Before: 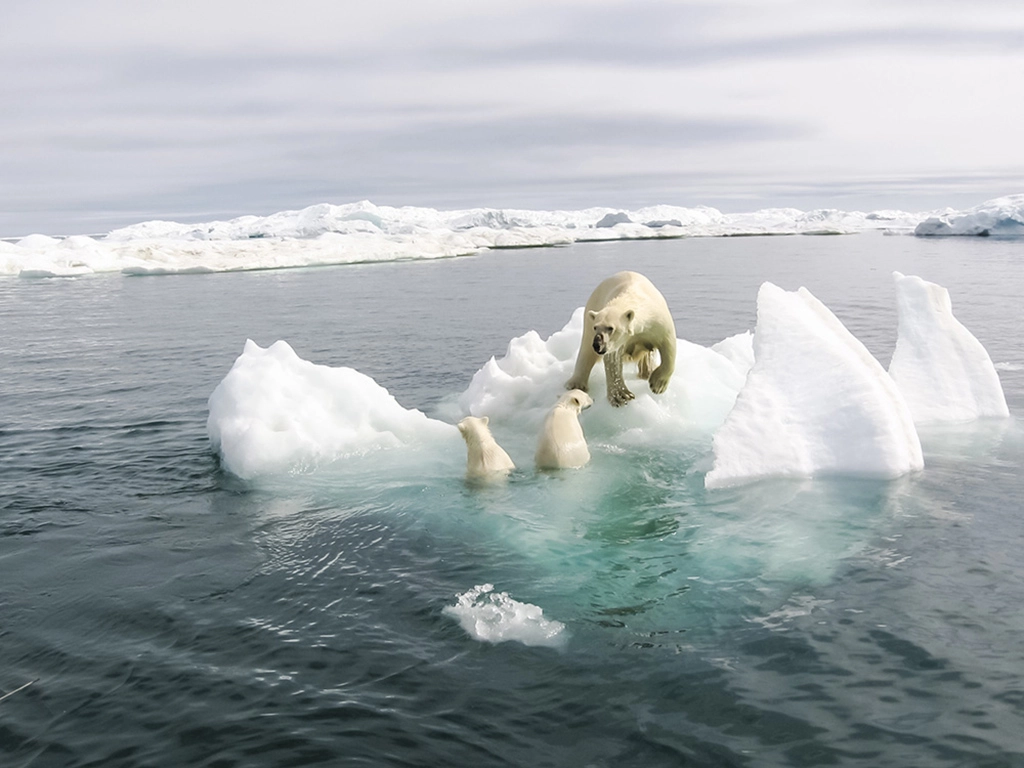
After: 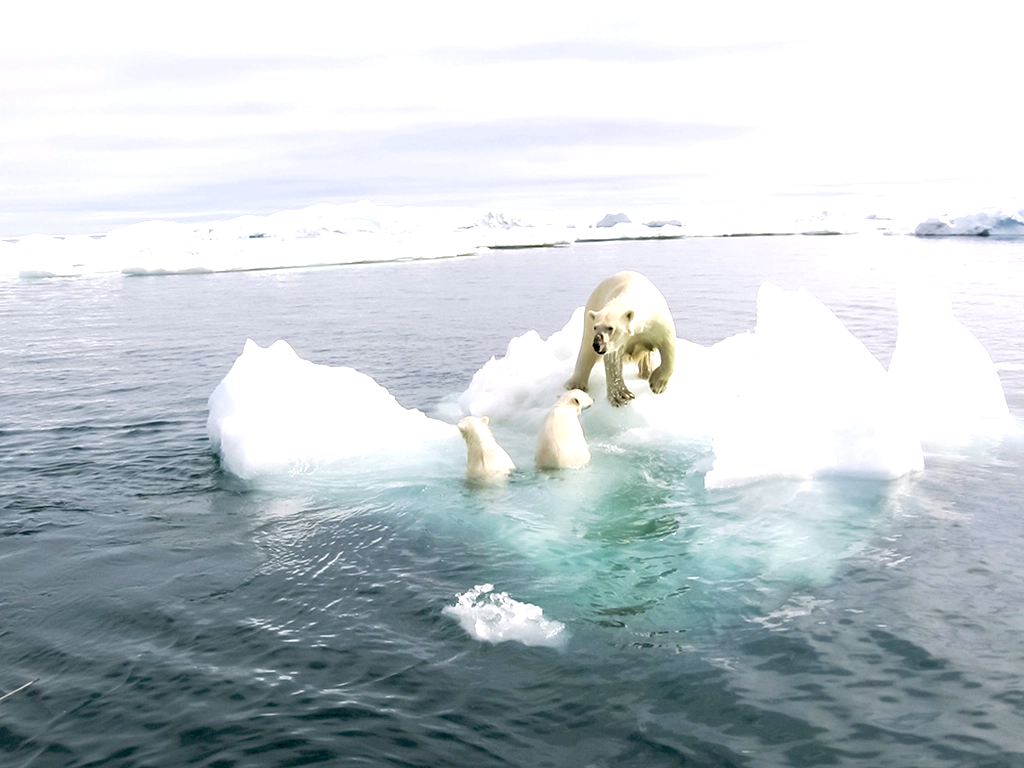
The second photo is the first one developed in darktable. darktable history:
base curve: curves: ch0 [(0, 0) (0.303, 0.277) (1, 1)]
color balance rgb: perceptual saturation grading › global saturation -0.31%, global vibrance -8%, contrast -13%, saturation formula JzAzBz (2021)
white balance: red 1.009, blue 1.027
exposure: black level correction 0.01, exposure 1 EV, compensate highlight preservation false
